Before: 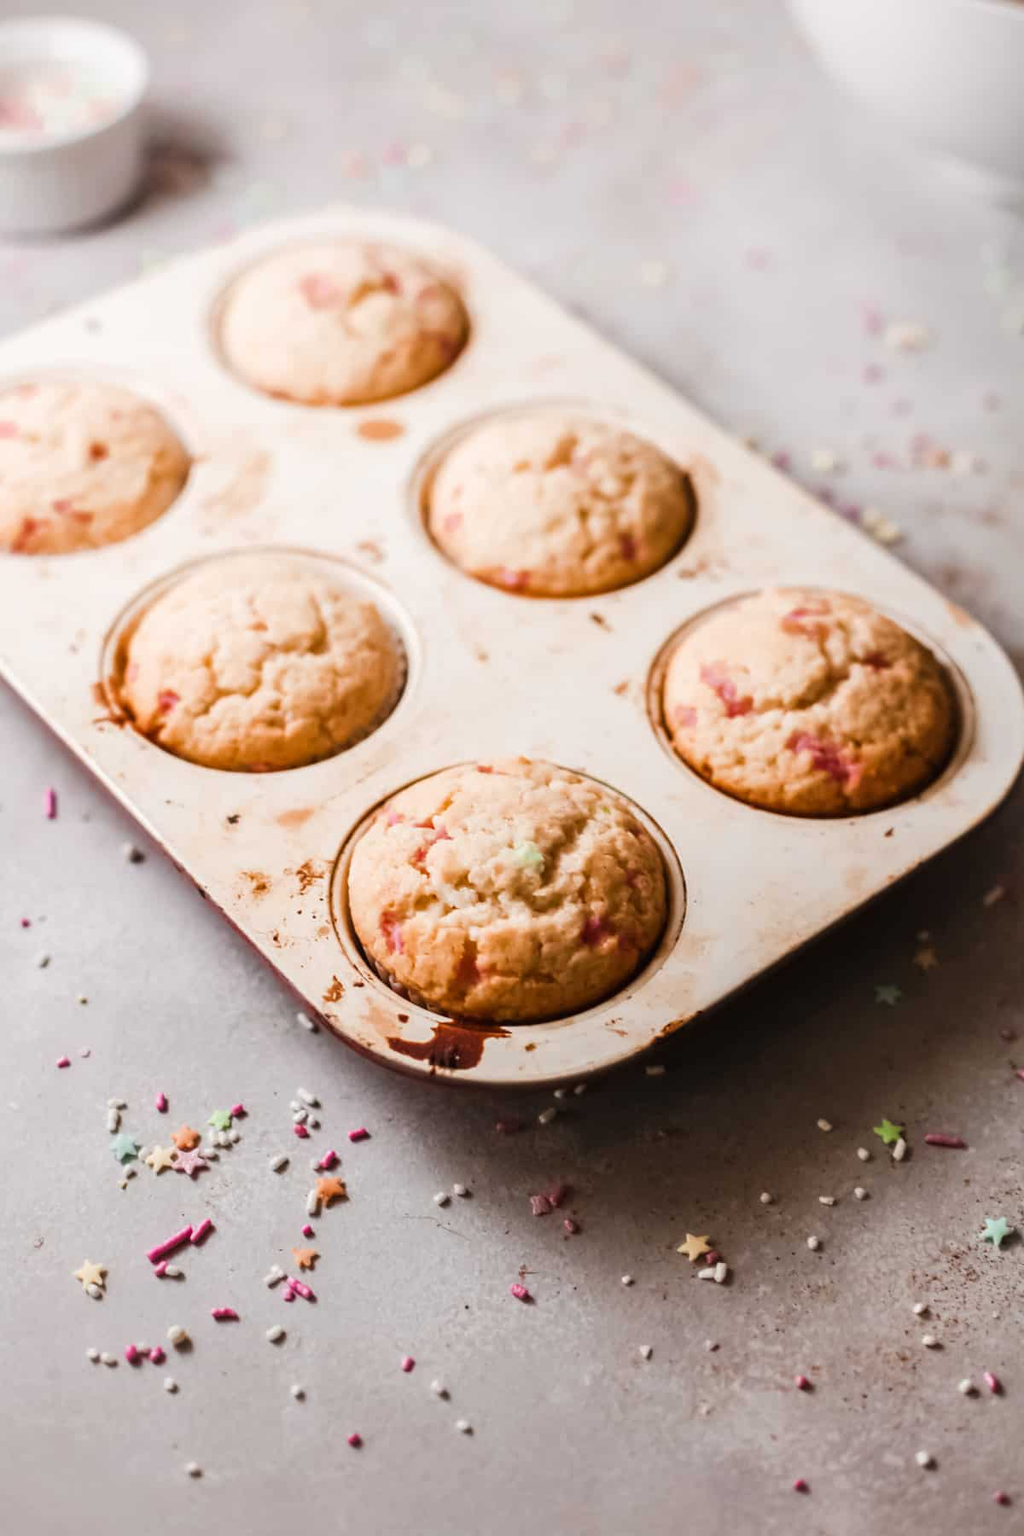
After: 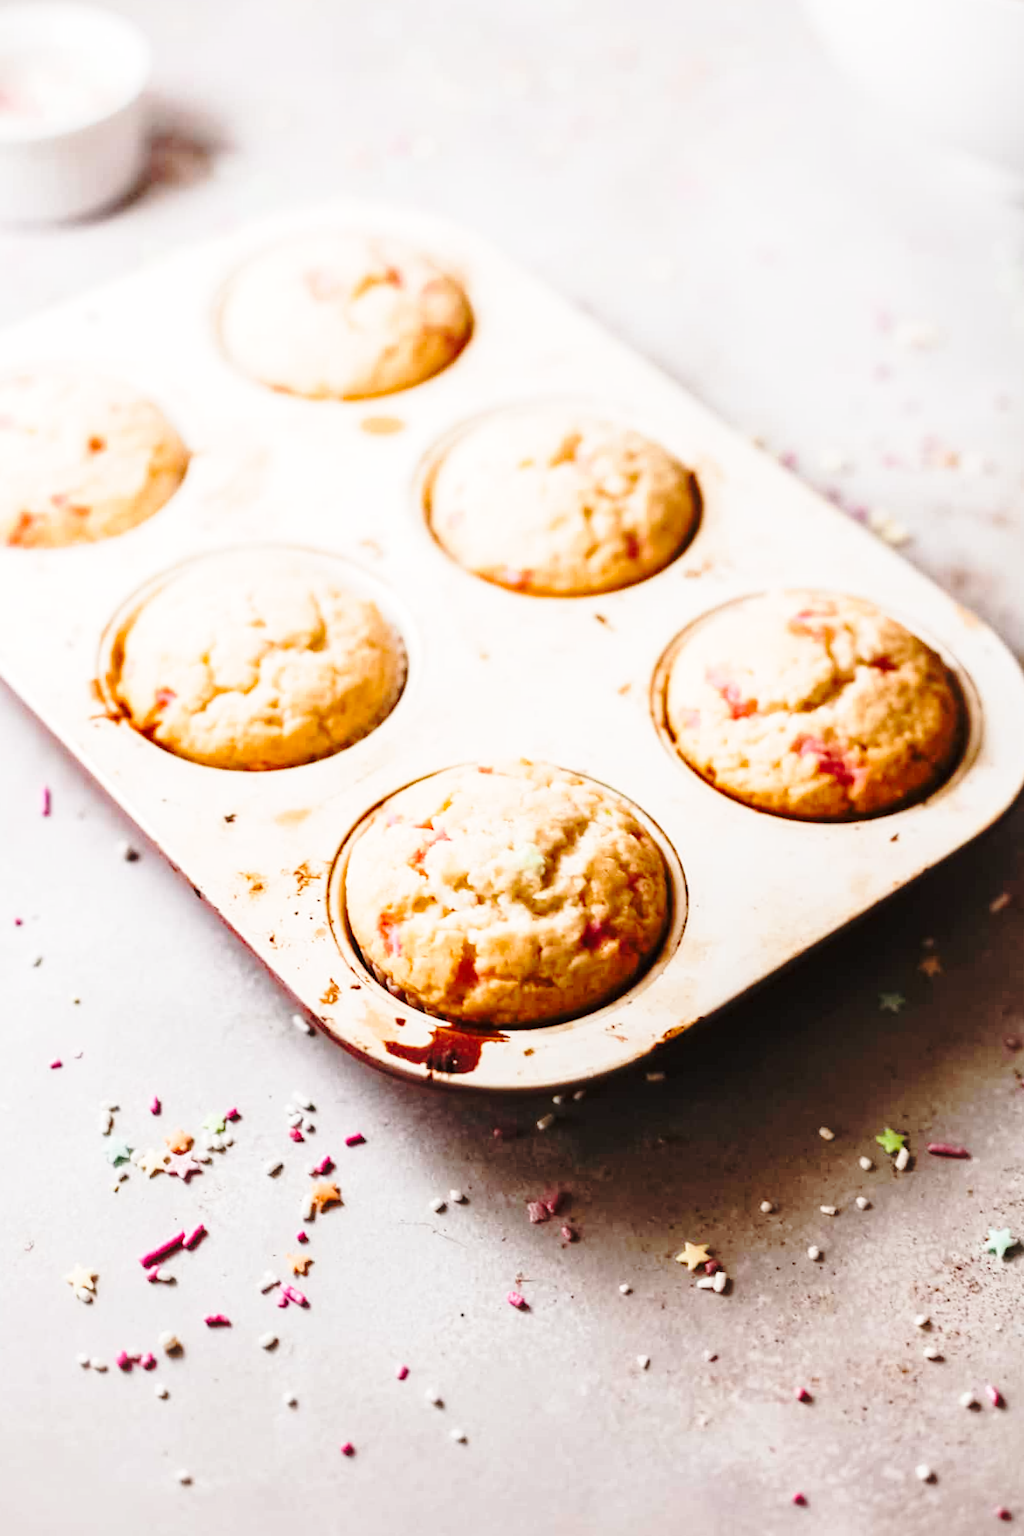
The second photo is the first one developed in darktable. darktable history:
base curve: curves: ch0 [(0, 0) (0.032, 0.037) (0.105, 0.228) (0.435, 0.76) (0.856, 0.983) (1, 1)], preserve colors none
color balance: on, module defaults
crop and rotate: angle -0.5°
